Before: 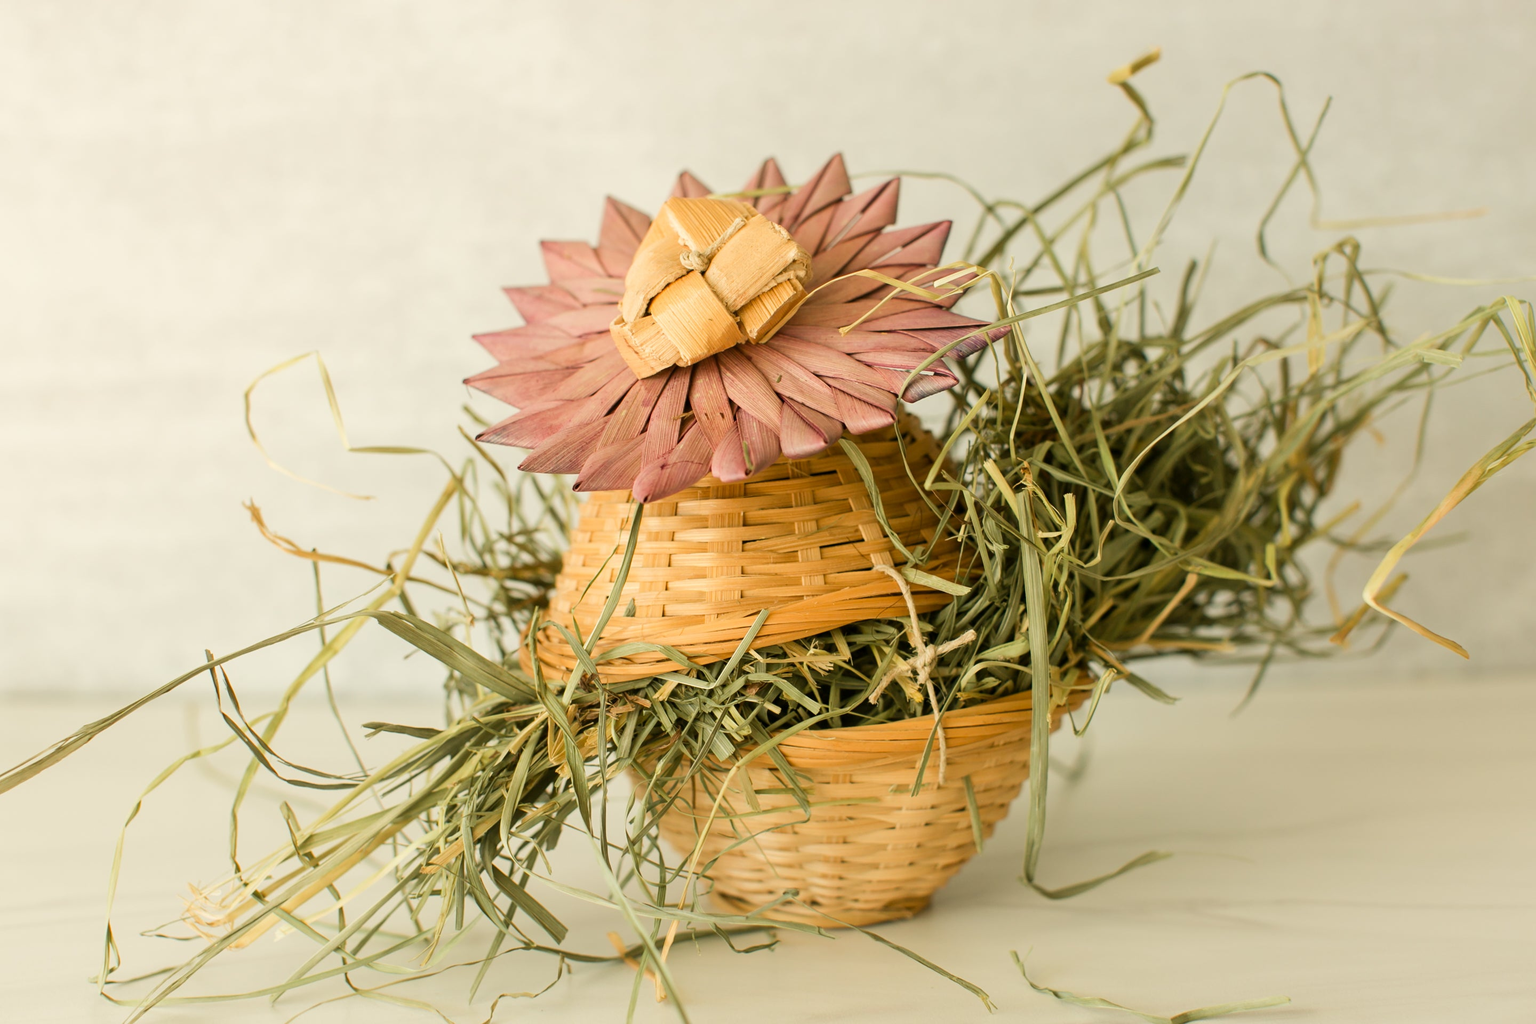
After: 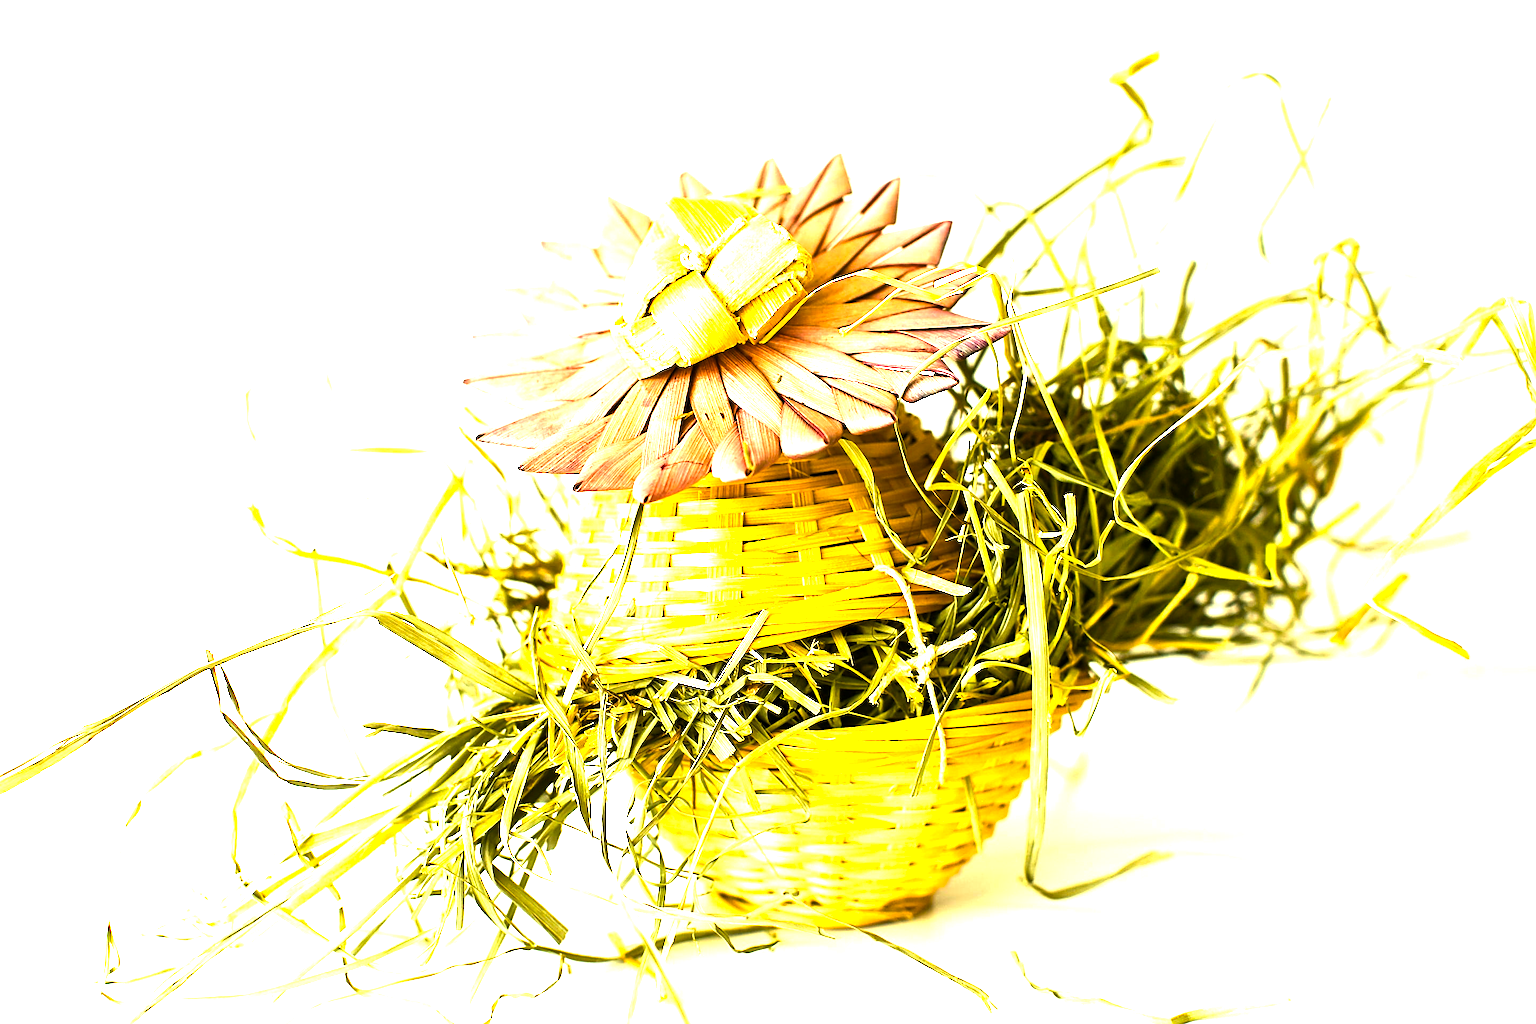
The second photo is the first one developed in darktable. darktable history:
color balance rgb: shadows lift › luminance -19.668%, power › hue 210.02°, perceptual saturation grading › global saturation 20.507%, perceptual saturation grading › highlights -19.732%, perceptual saturation grading › shadows 29.852%, perceptual brilliance grading › global brilliance 30.012%, perceptual brilliance grading › highlights 50.152%, perceptual brilliance grading › mid-tones 48.967%, perceptual brilliance grading › shadows -21.596%, global vibrance 14.435%
sharpen: on, module defaults
